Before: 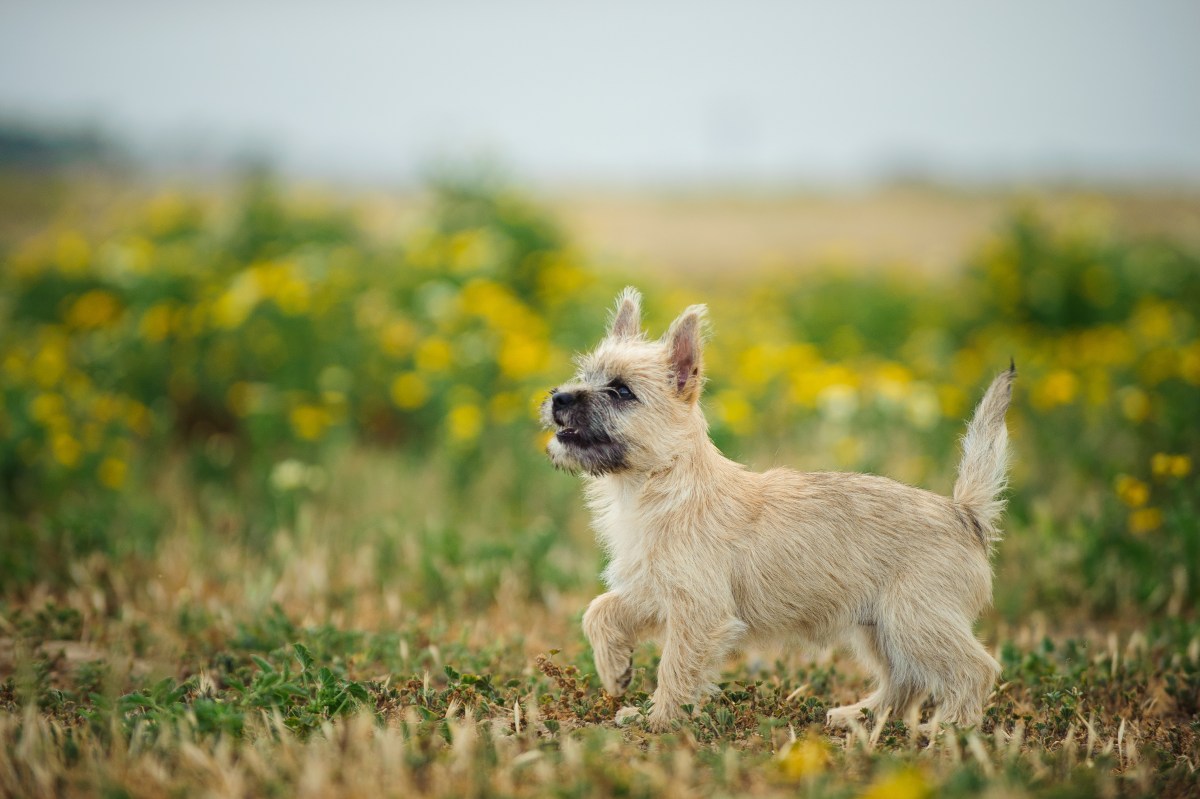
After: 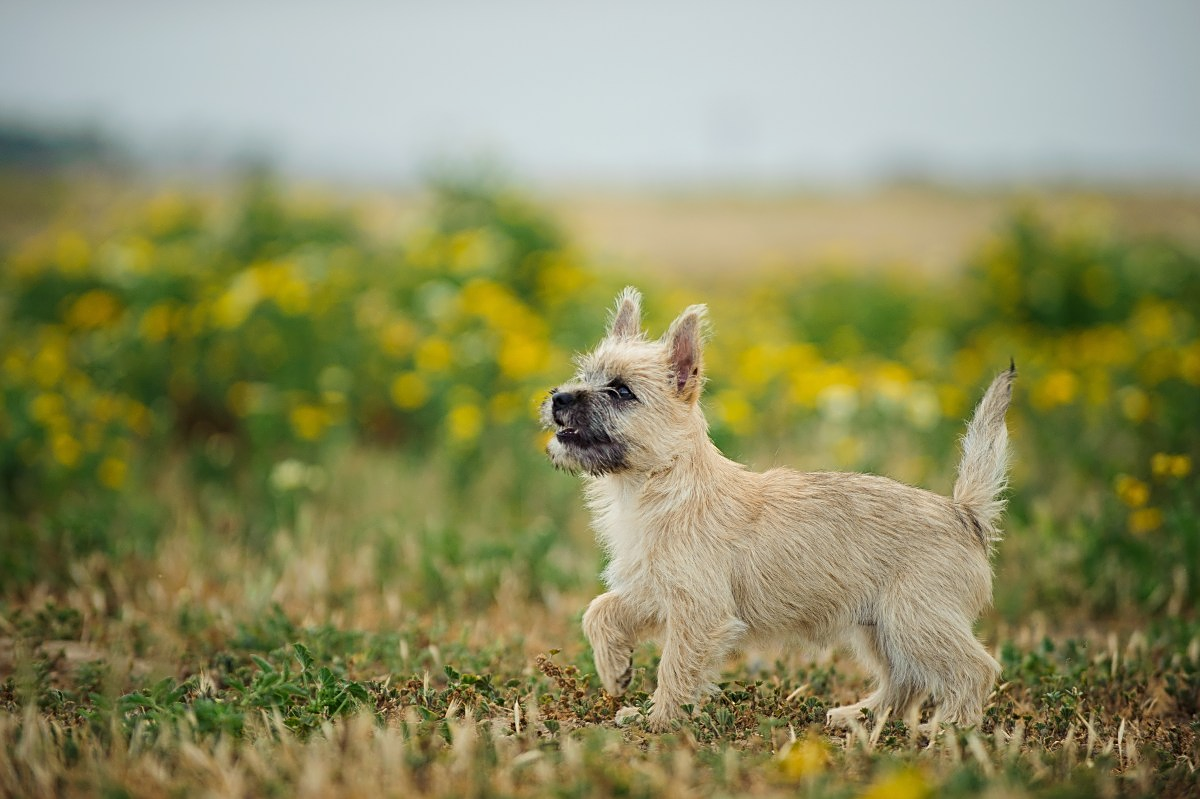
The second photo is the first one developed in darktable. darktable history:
sharpen: on, module defaults
exposure: exposure -0.116 EV, compensate exposure bias true, compensate highlight preservation false
